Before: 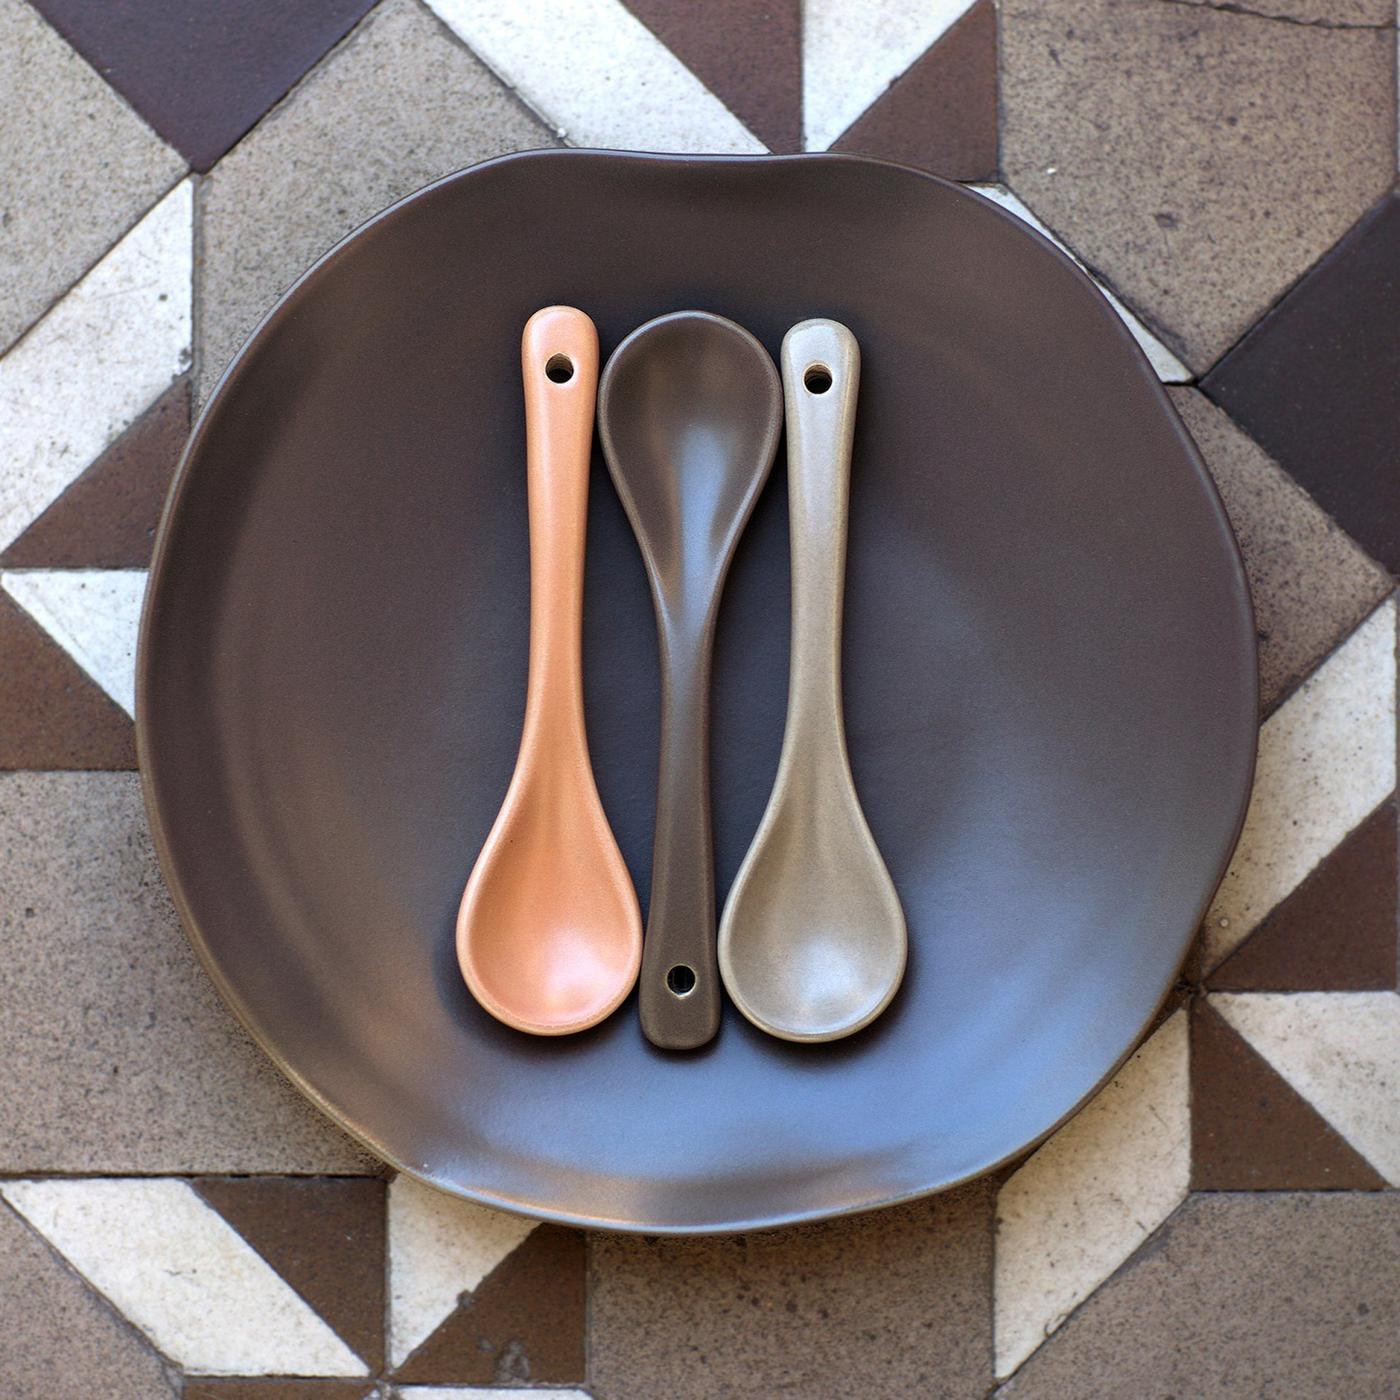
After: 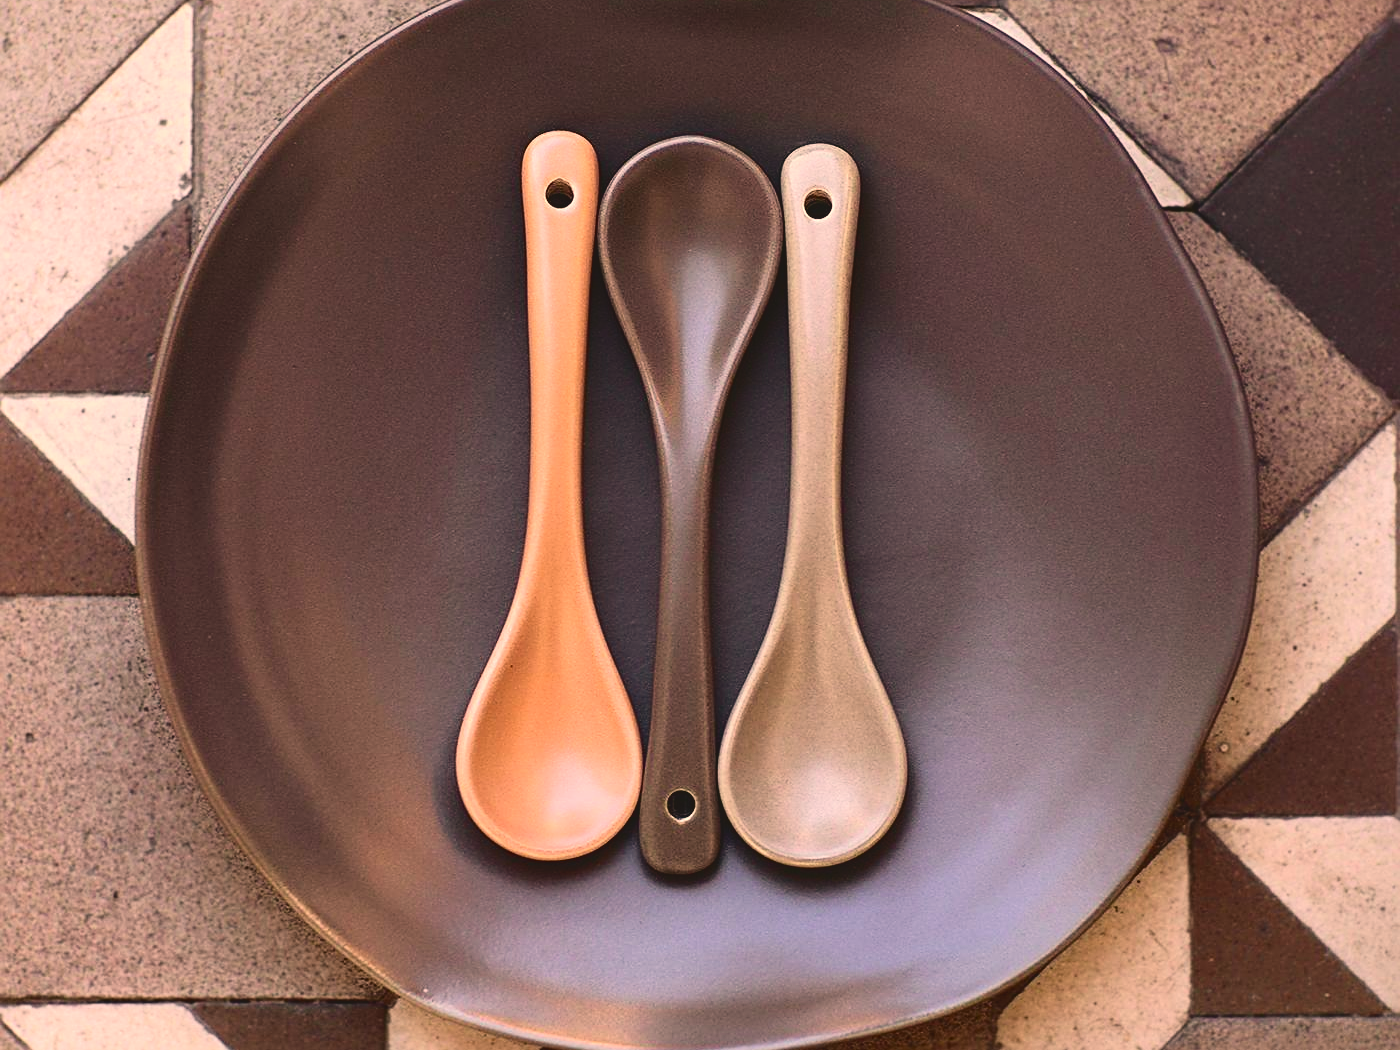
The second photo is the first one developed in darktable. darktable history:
crop and rotate: top 12.5%, bottom 12.5%
tone curve: curves: ch0 [(0, 0.087) (0.175, 0.178) (0.466, 0.498) (0.715, 0.764) (1, 0.961)]; ch1 [(0, 0) (0.437, 0.398) (0.476, 0.466) (0.505, 0.505) (0.534, 0.544) (0.612, 0.605) (0.641, 0.643) (1, 1)]; ch2 [(0, 0) (0.359, 0.379) (0.427, 0.453) (0.489, 0.495) (0.531, 0.534) (0.579, 0.579) (1, 1)], color space Lab, independent channels, preserve colors none
sharpen: on, module defaults
color correction: highlights a* 17.88, highlights b* 18.79
